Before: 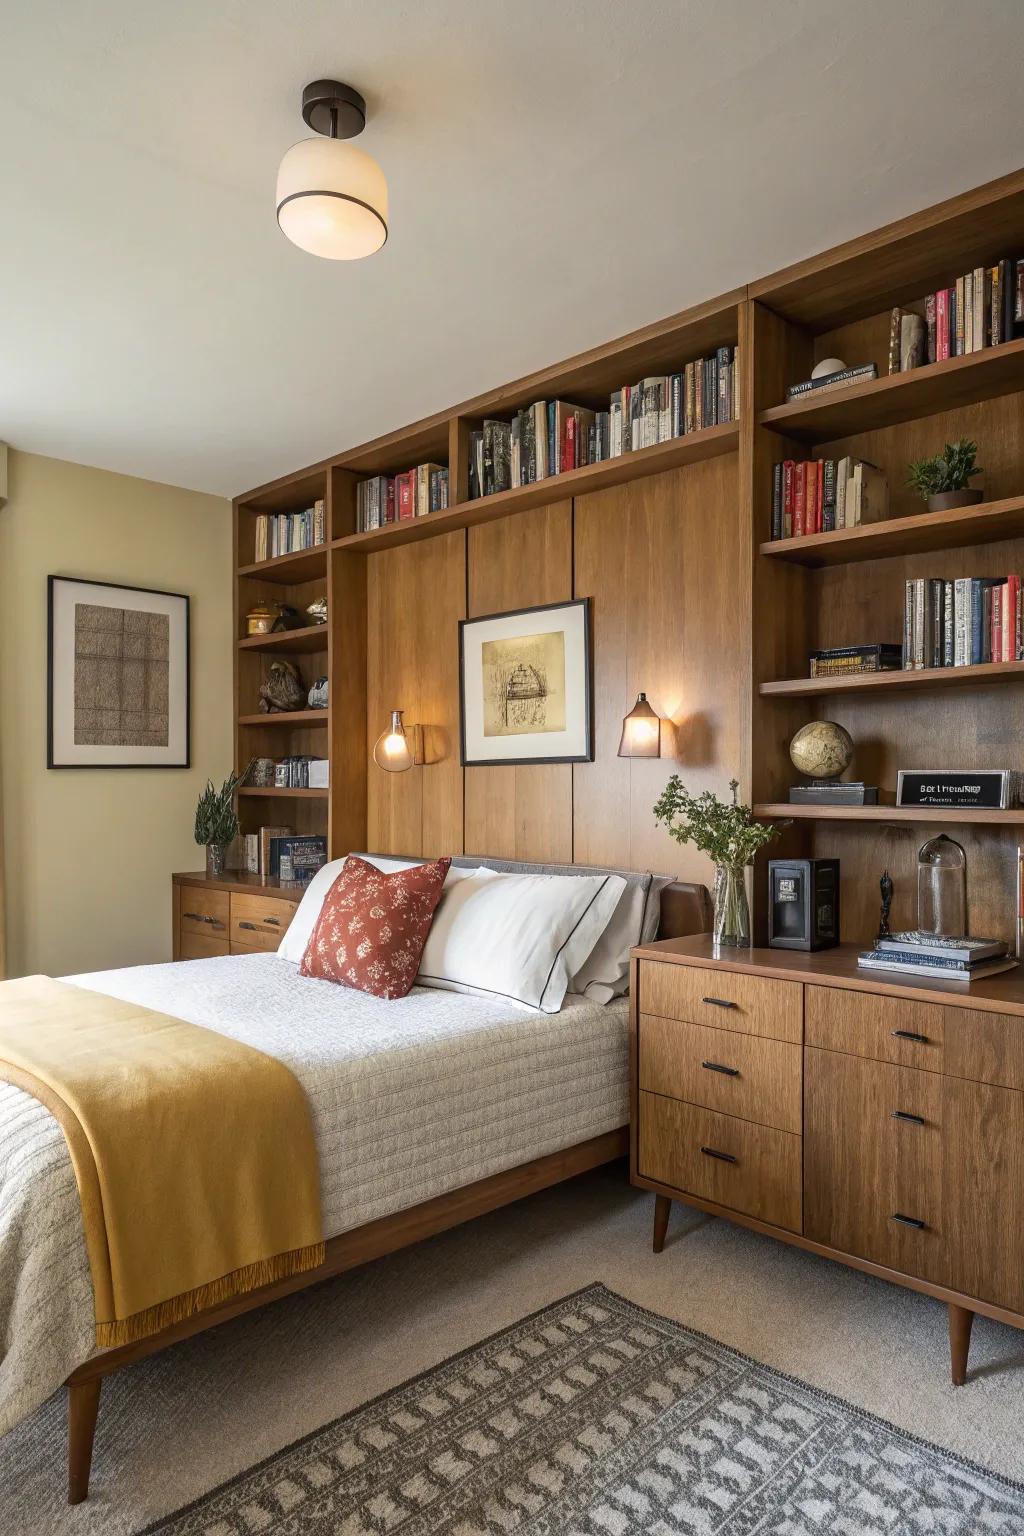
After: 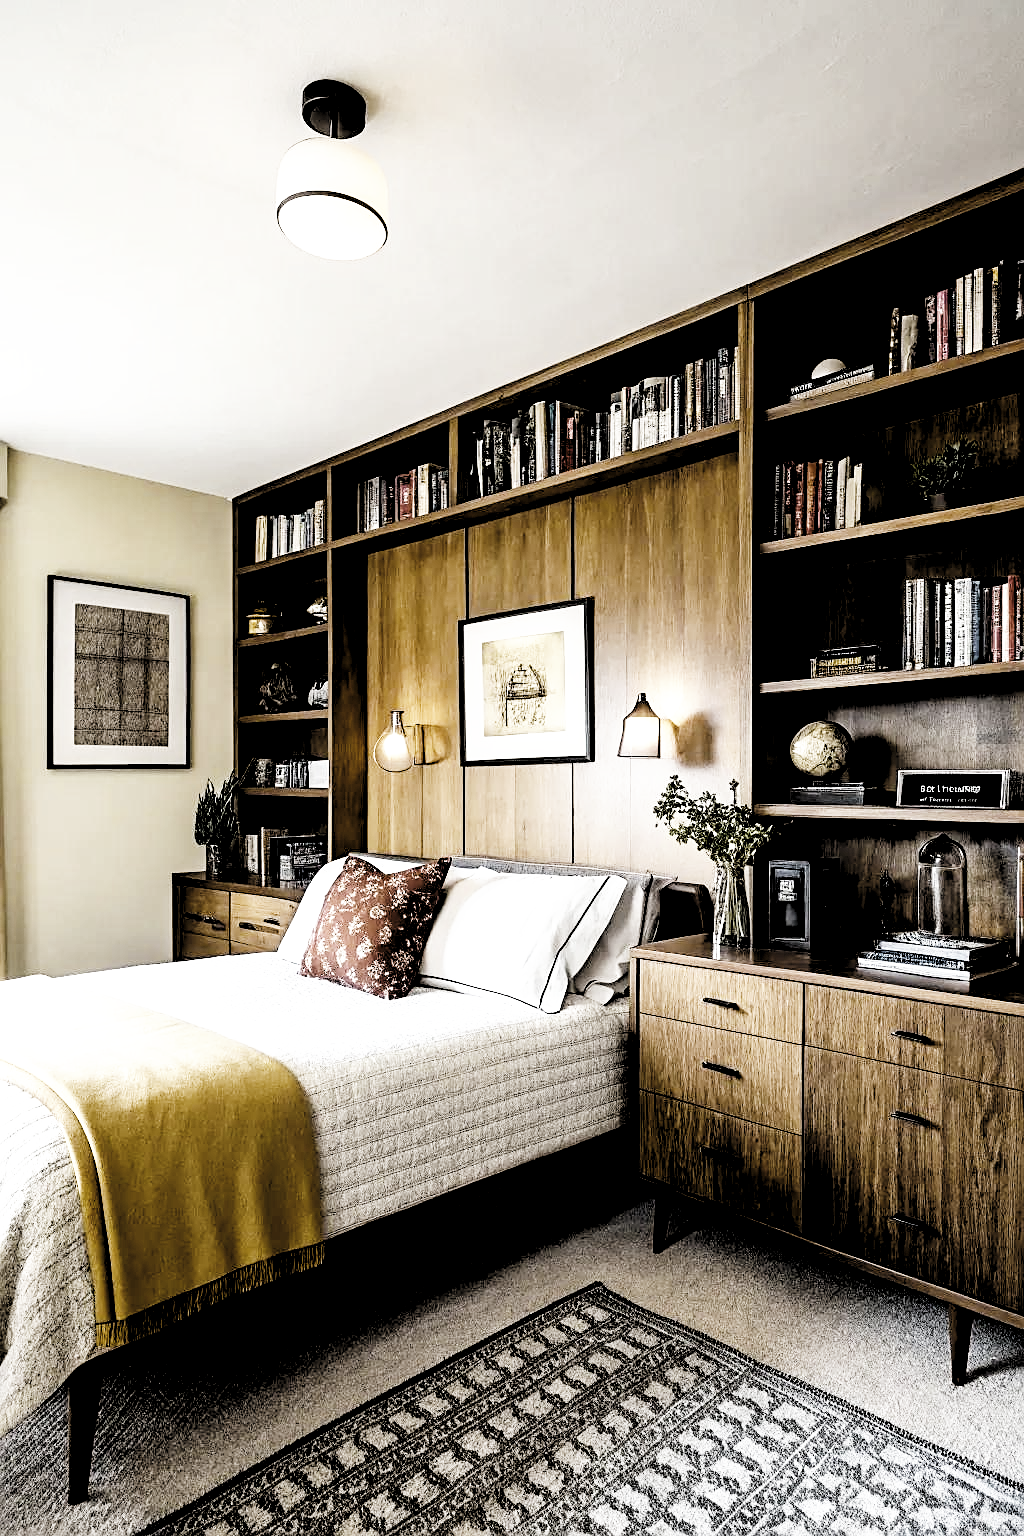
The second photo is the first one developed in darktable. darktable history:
levels: levels [0.514, 0.759, 1]
color correction: saturation 0.8
color balance rgb: perceptual saturation grading › global saturation 20%, perceptual saturation grading › highlights -50%, perceptual saturation grading › shadows 30%, perceptual brilliance grading › global brilliance 10%, perceptual brilliance grading › shadows 15%
sharpen: on, module defaults
base curve: curves: ch0 [(0, 0.003) (0.001, 0.002) (0.006, 0.004) (0.02, 0.022) (0.048, 0.086) (0.094, 0.234) (0.162, 0.431) (0.258, 0.629) (0.385, 0.8) (0.548, 0.918) (0.751, 0.988) (1, 1)], preserve colors none
